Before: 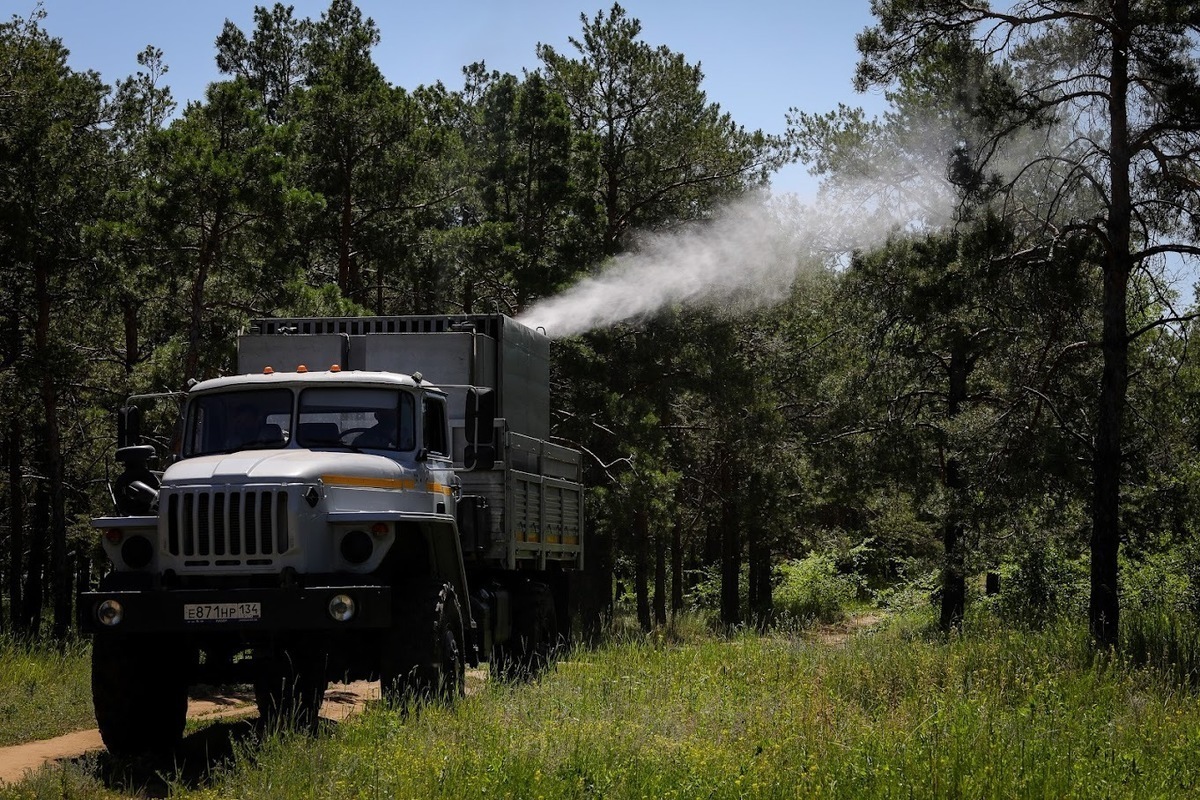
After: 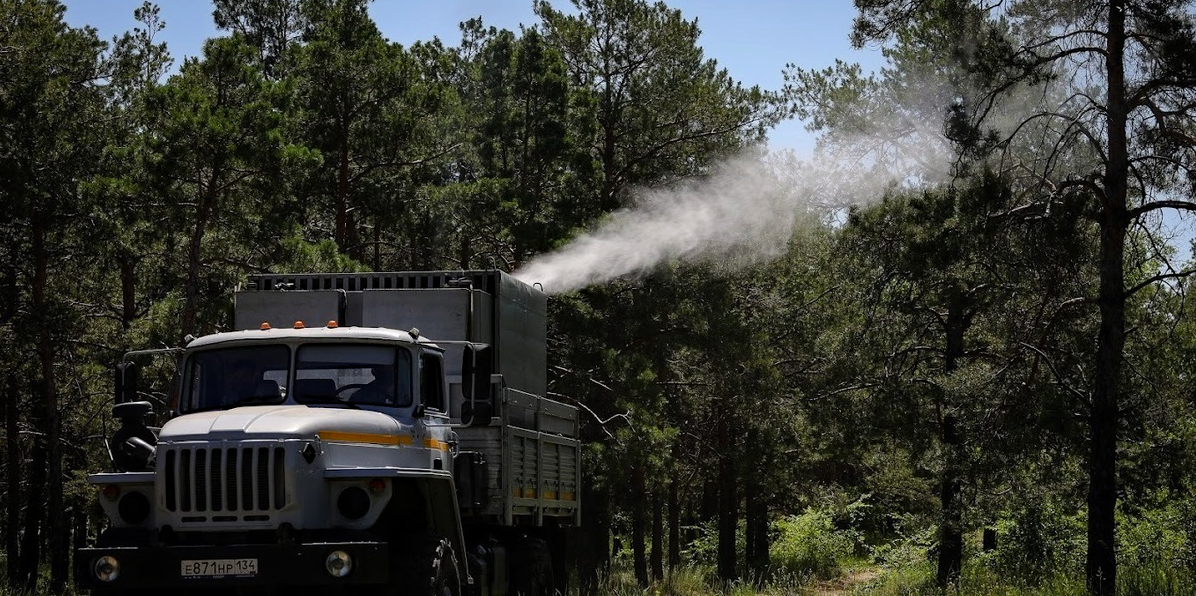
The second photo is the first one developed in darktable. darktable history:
haze removal: on, module defaults
crop: left 0.307%, top 5.502%, bottom 19.927%
